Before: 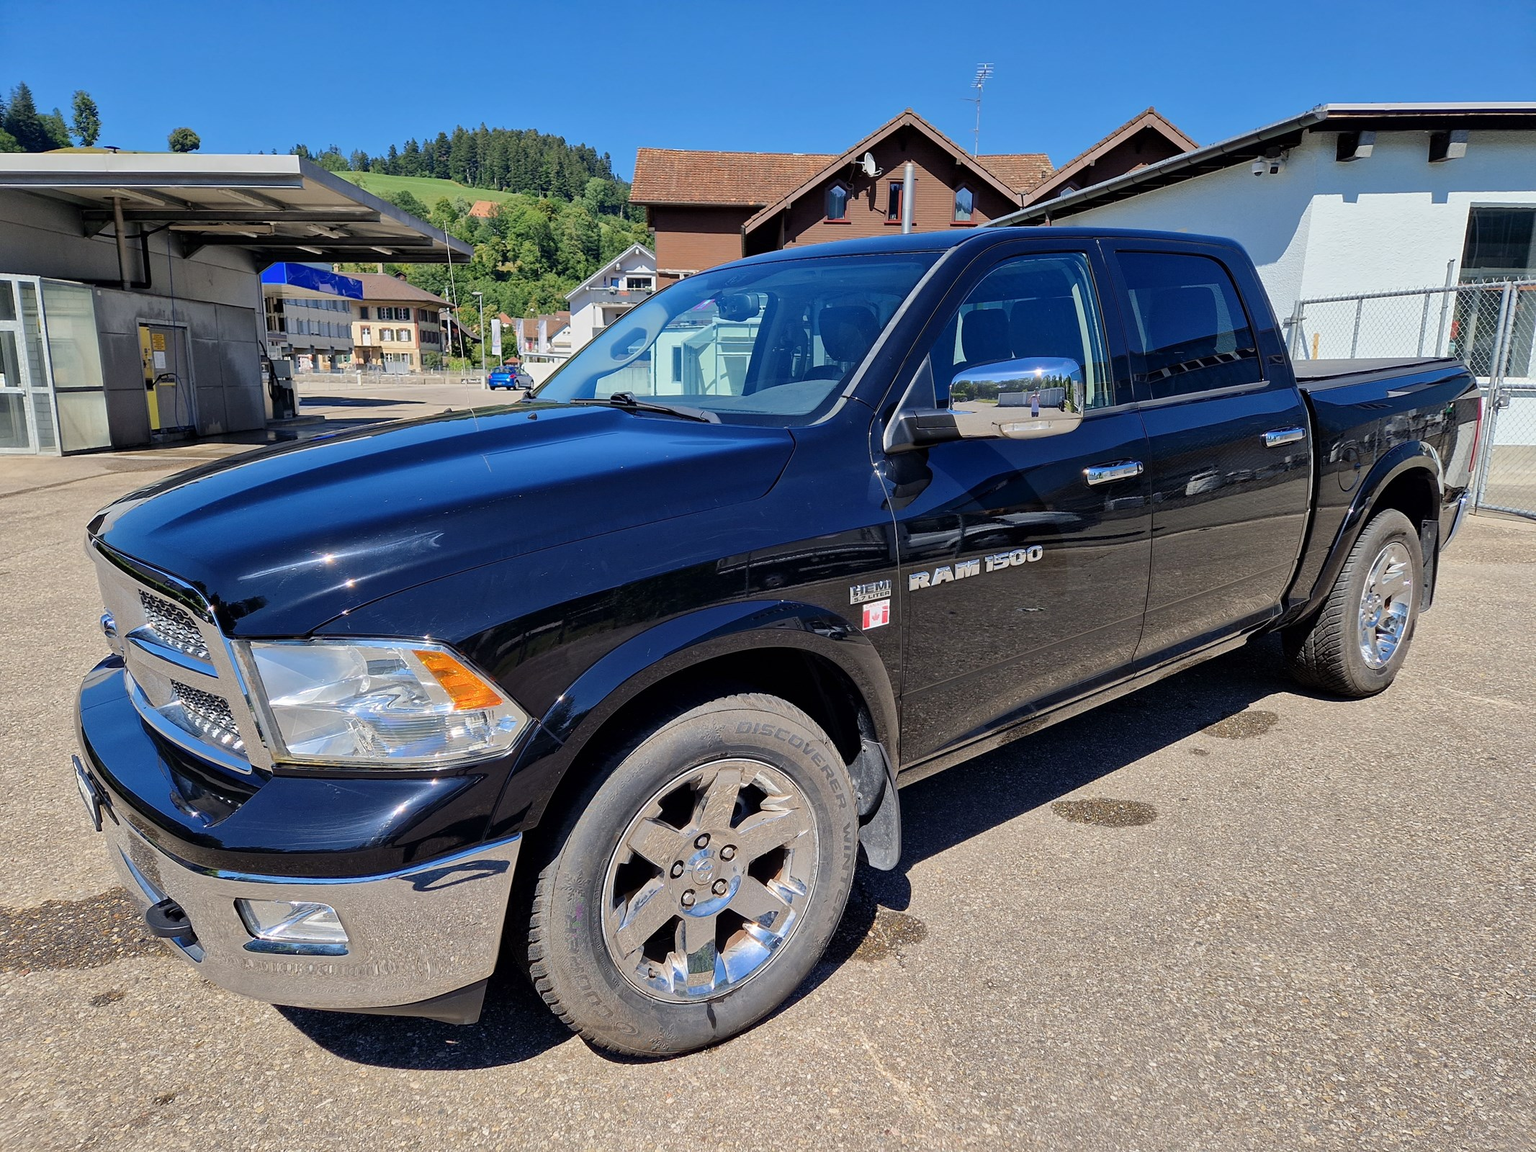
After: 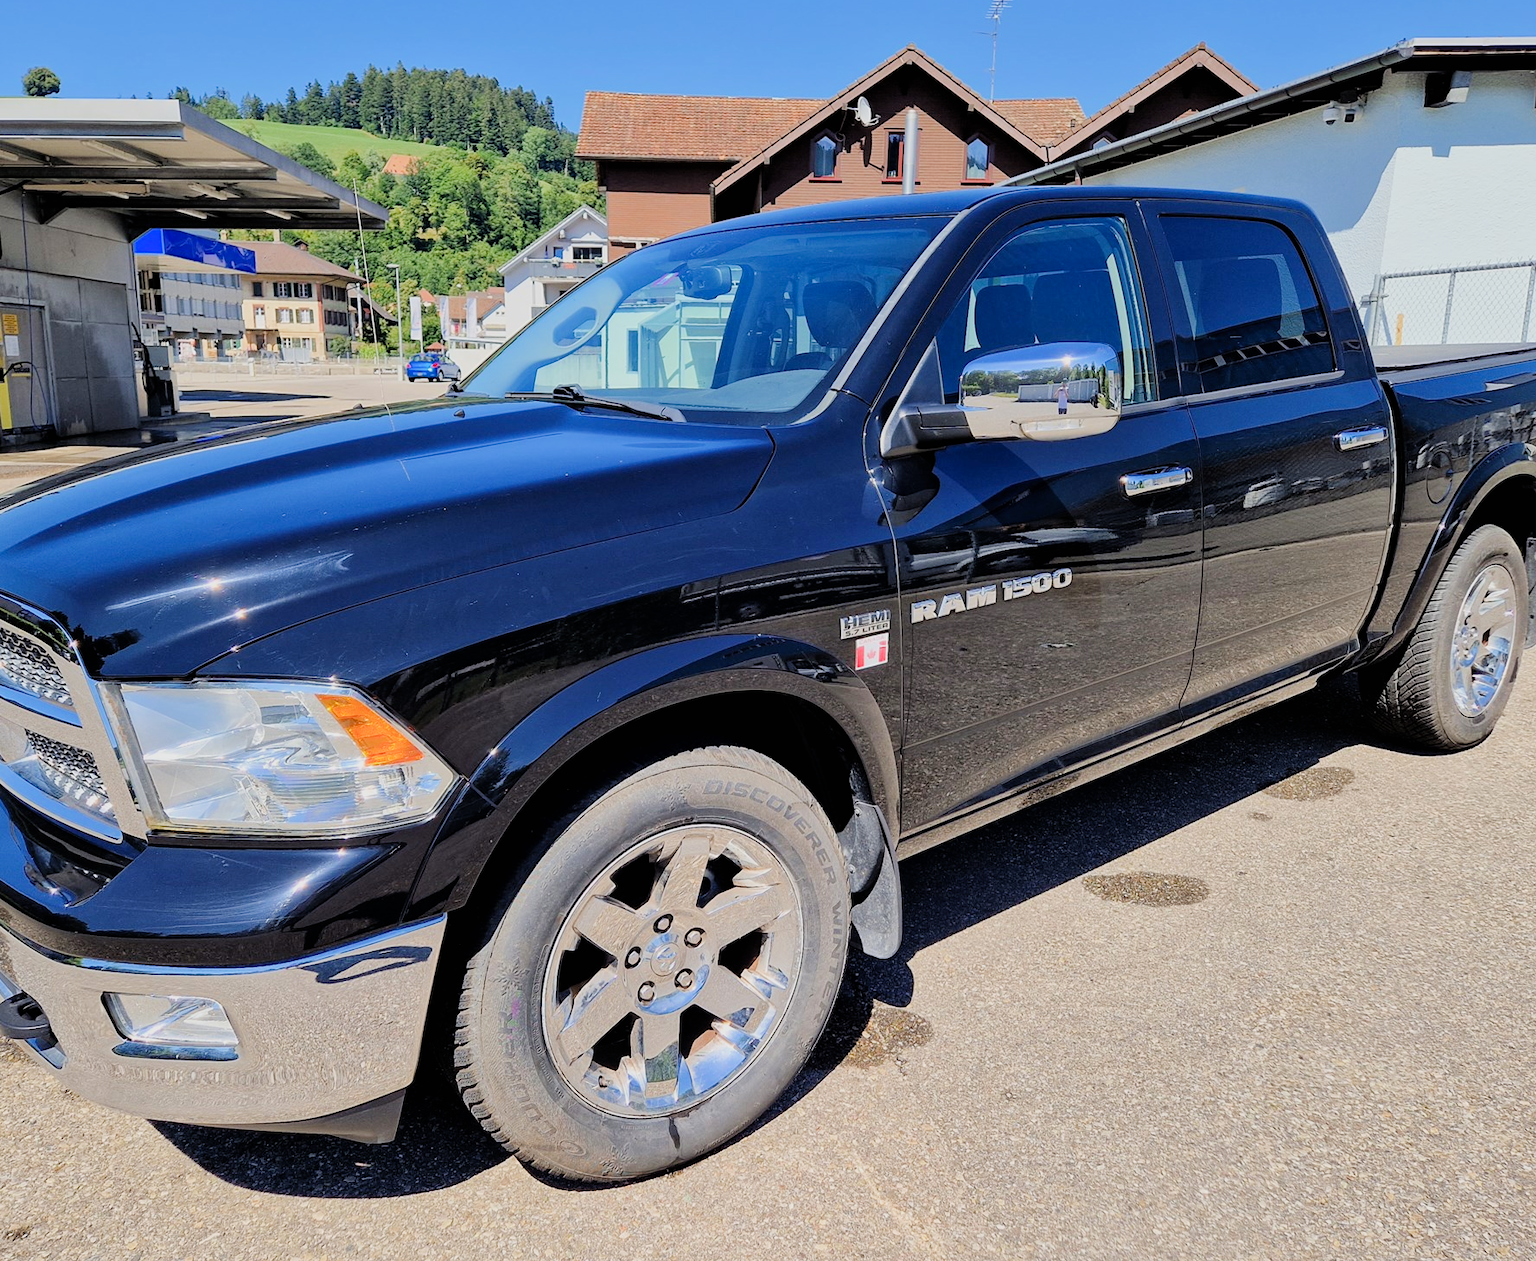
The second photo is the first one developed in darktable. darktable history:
exposure: exposure 0.498 EV, compensate highlight preservation false
crop: left 9.763%, top 6.263%, right 6.899%, bottom 2.438%
contrast brightness saturation: contrast 0.033, brightness 0.058, saturation 0.126
filmic rgb: black relative exposure -7.65 EV, white relative exposure 4.56 EV, threshold 3.01 EV, hardness 3.61, enable highlight reconstruction true
